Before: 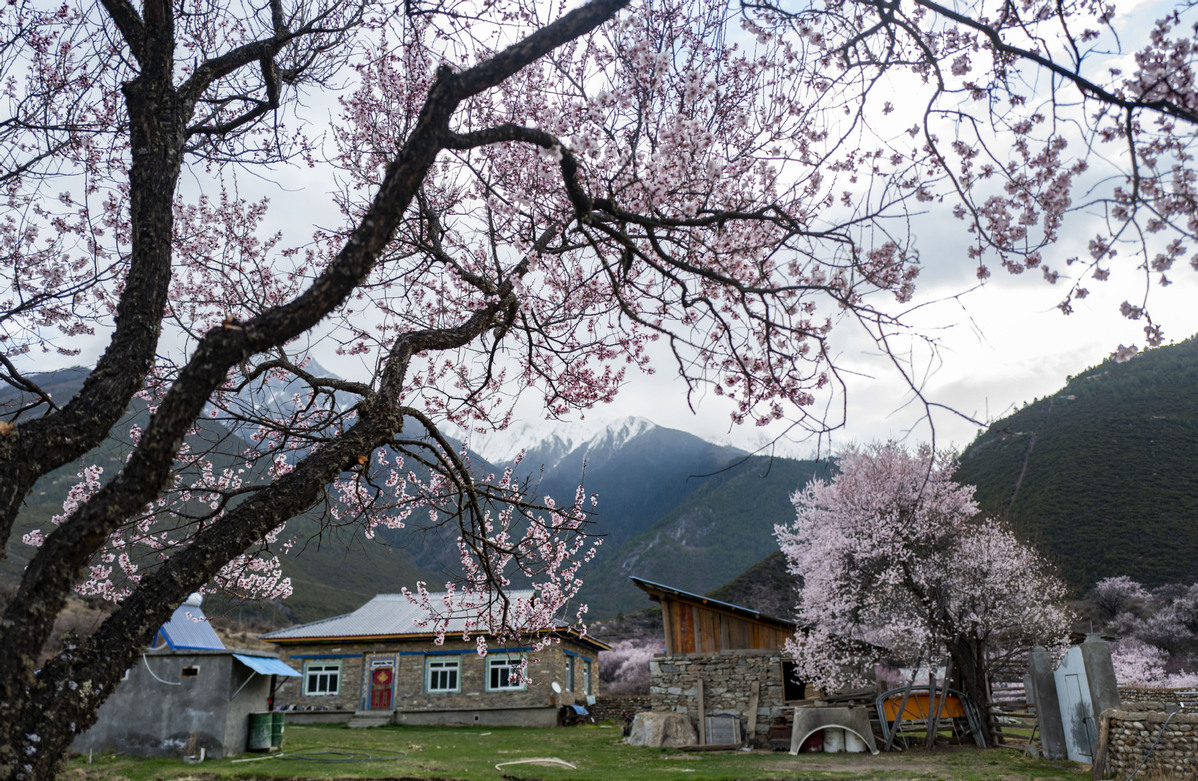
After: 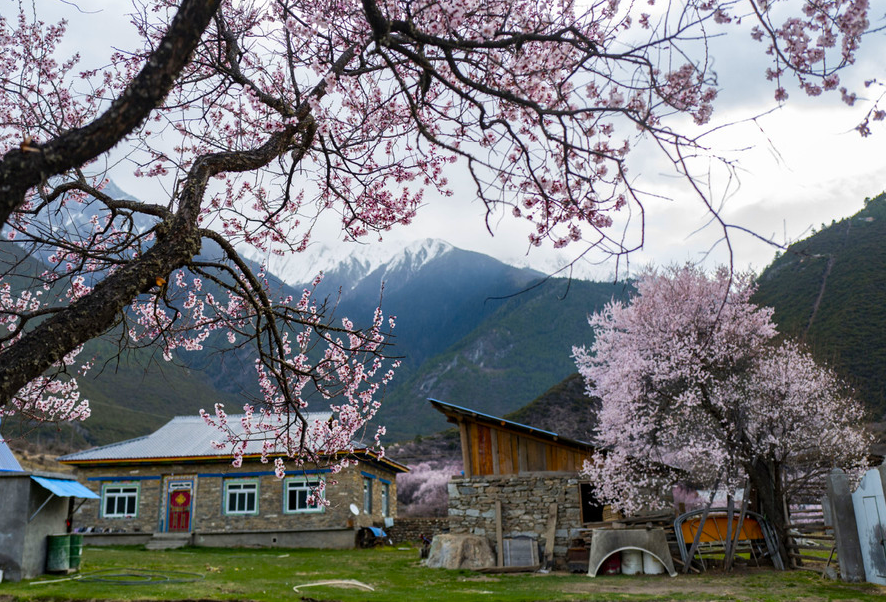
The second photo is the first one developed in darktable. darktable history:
color balance rgb: perceptual saturation grading › global saturation 30%, global vibrance 20%
crop: left 16.871%, top 22.857%, right 9.116%
